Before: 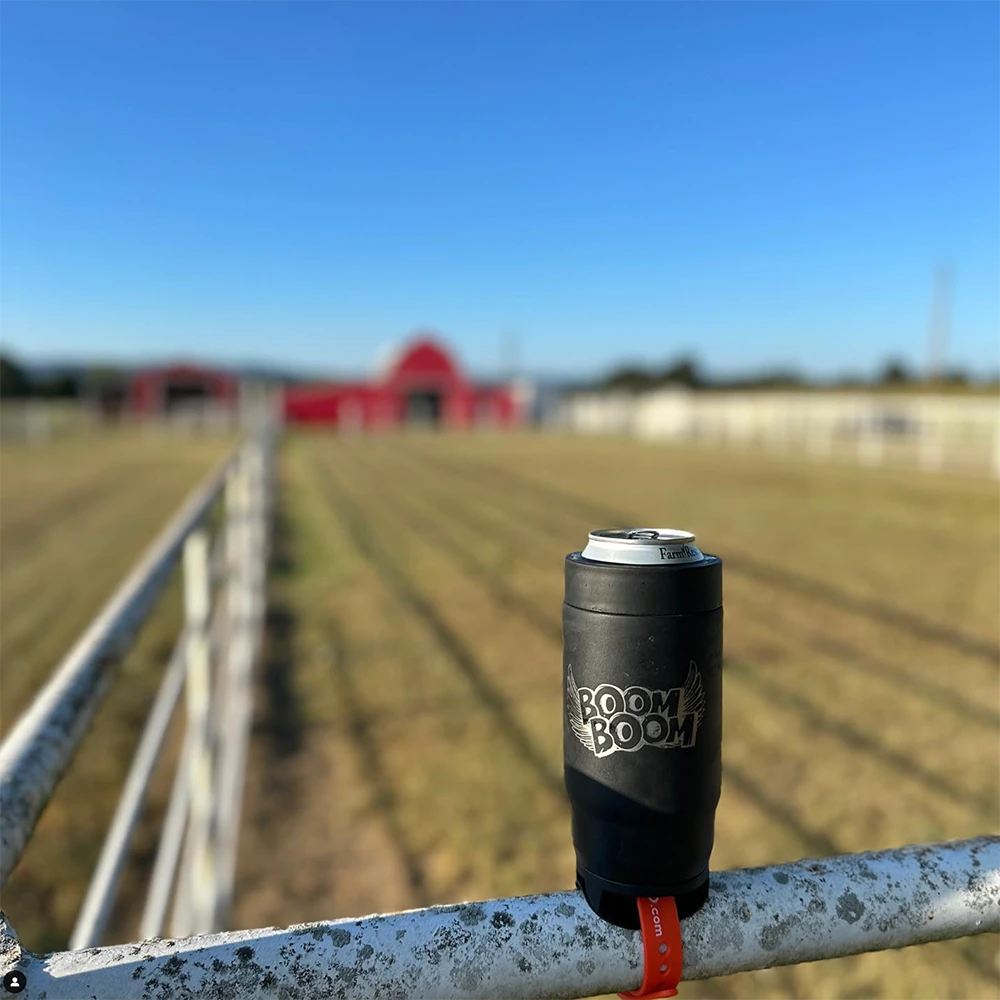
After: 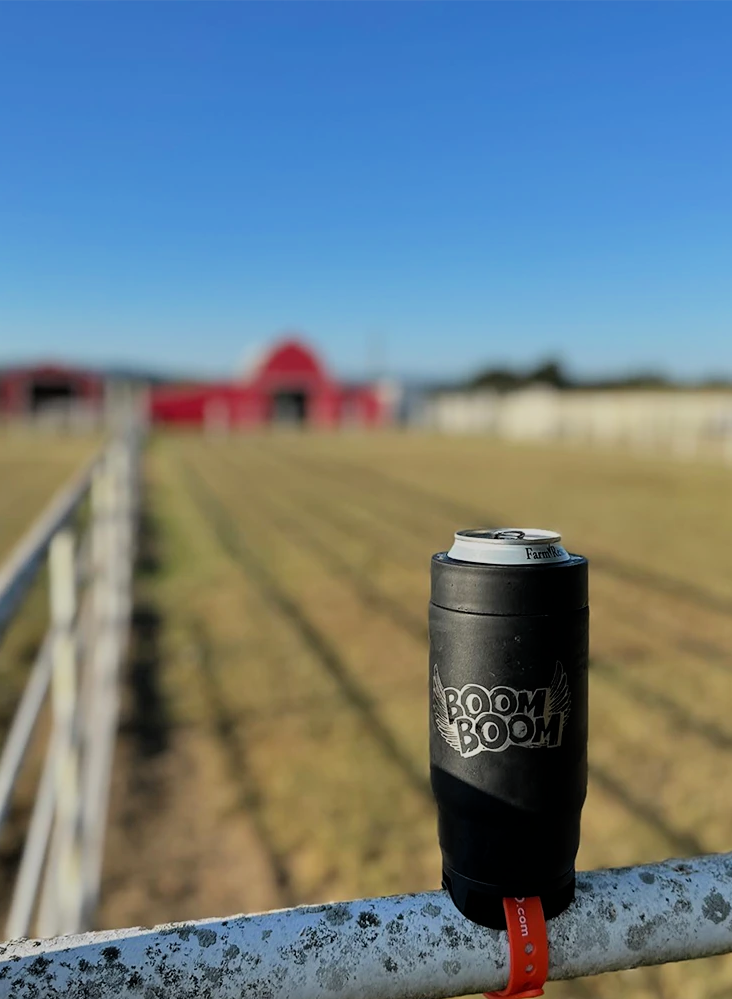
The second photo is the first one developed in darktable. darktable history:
filmic rgb: black relative exposure -7.65 EV, white relative exposure 4.56 EV, hardness 3.61, color science v6 (2022)
crop: left 13.443%, right 13.31%
